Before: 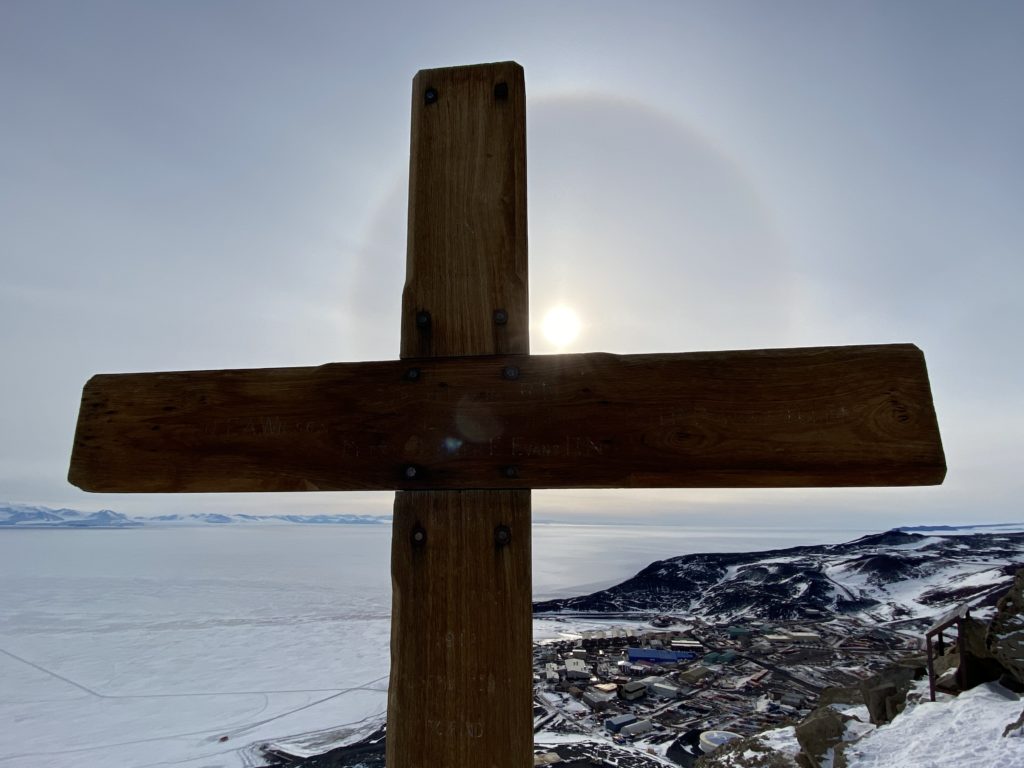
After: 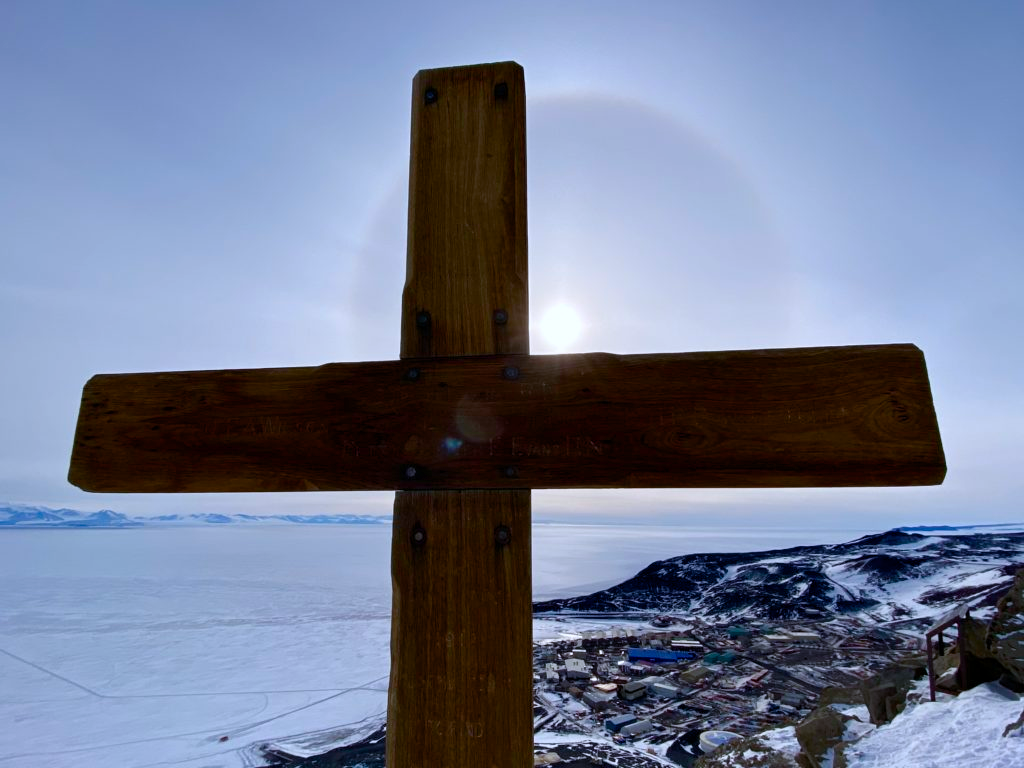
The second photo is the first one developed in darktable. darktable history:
color balance rgb: perceptual saturation grading › global saturation 20%, perceptual saturation grading › highlights -25%, perceptual saturation grading › shadows 50%
white balance: red 0.967, blue 1.119, emerald 0.756
shadows and highlights: radius 125.46, shadows 30.51, highlights -30.51, low approximation 0.01, soften with gaussian
